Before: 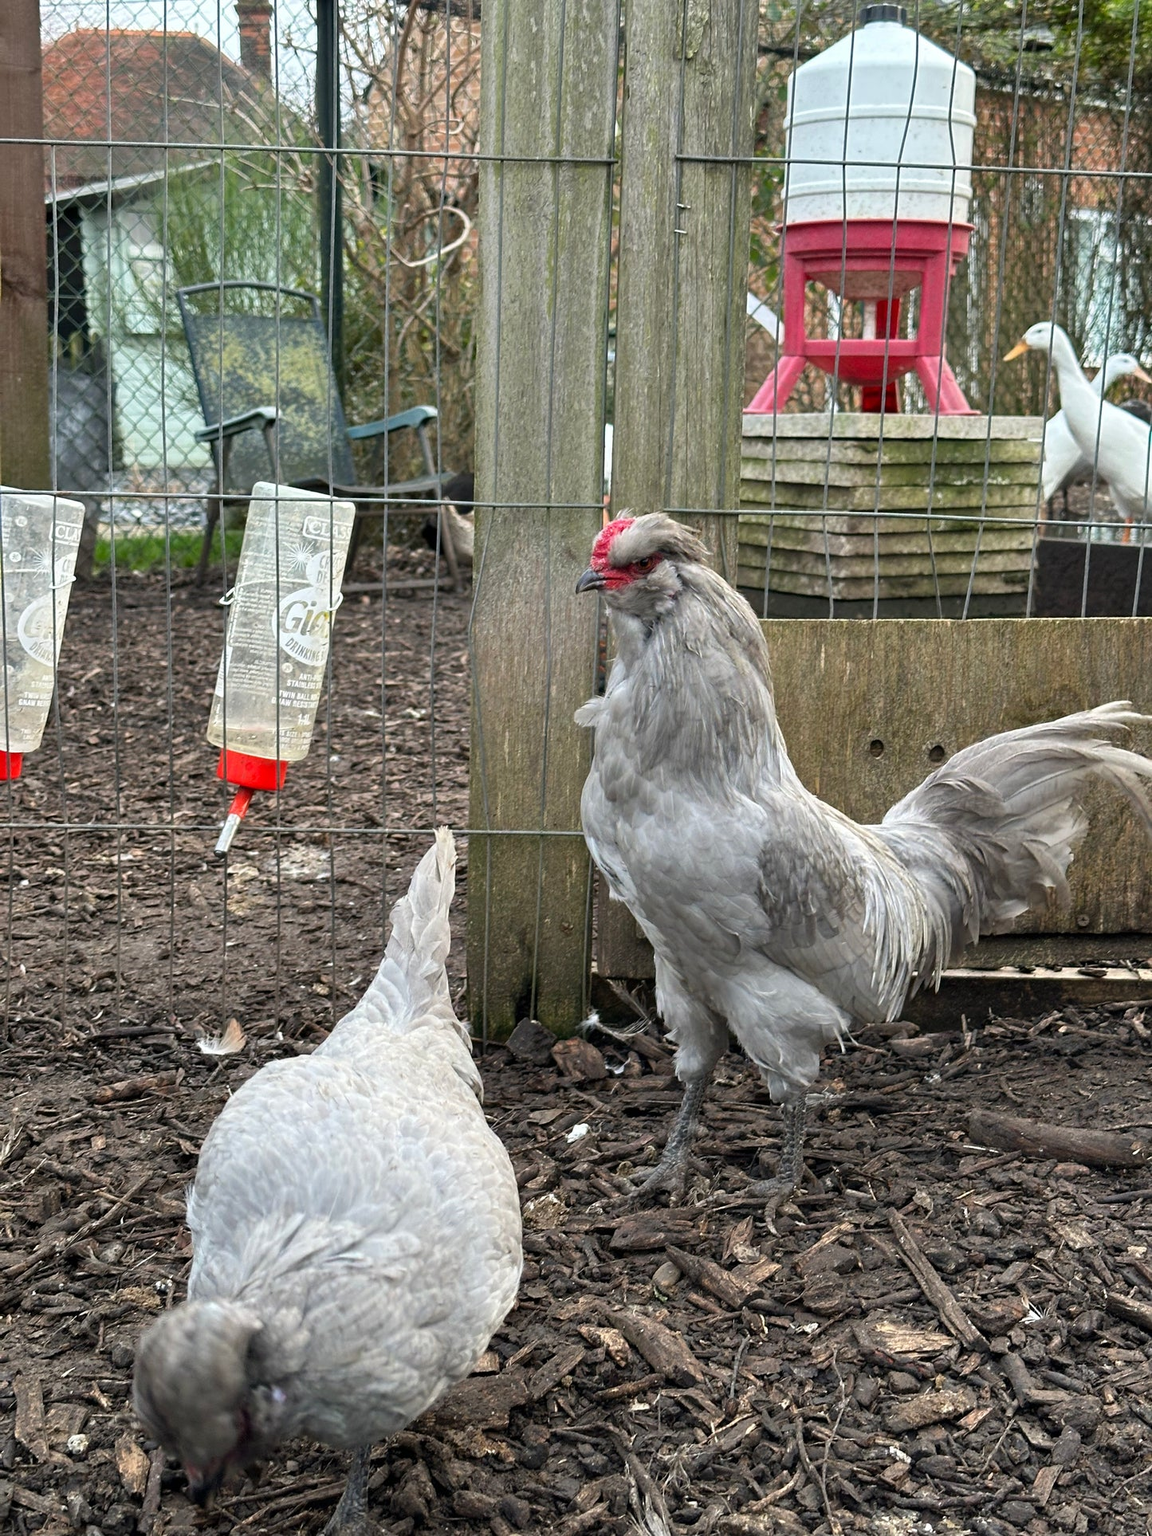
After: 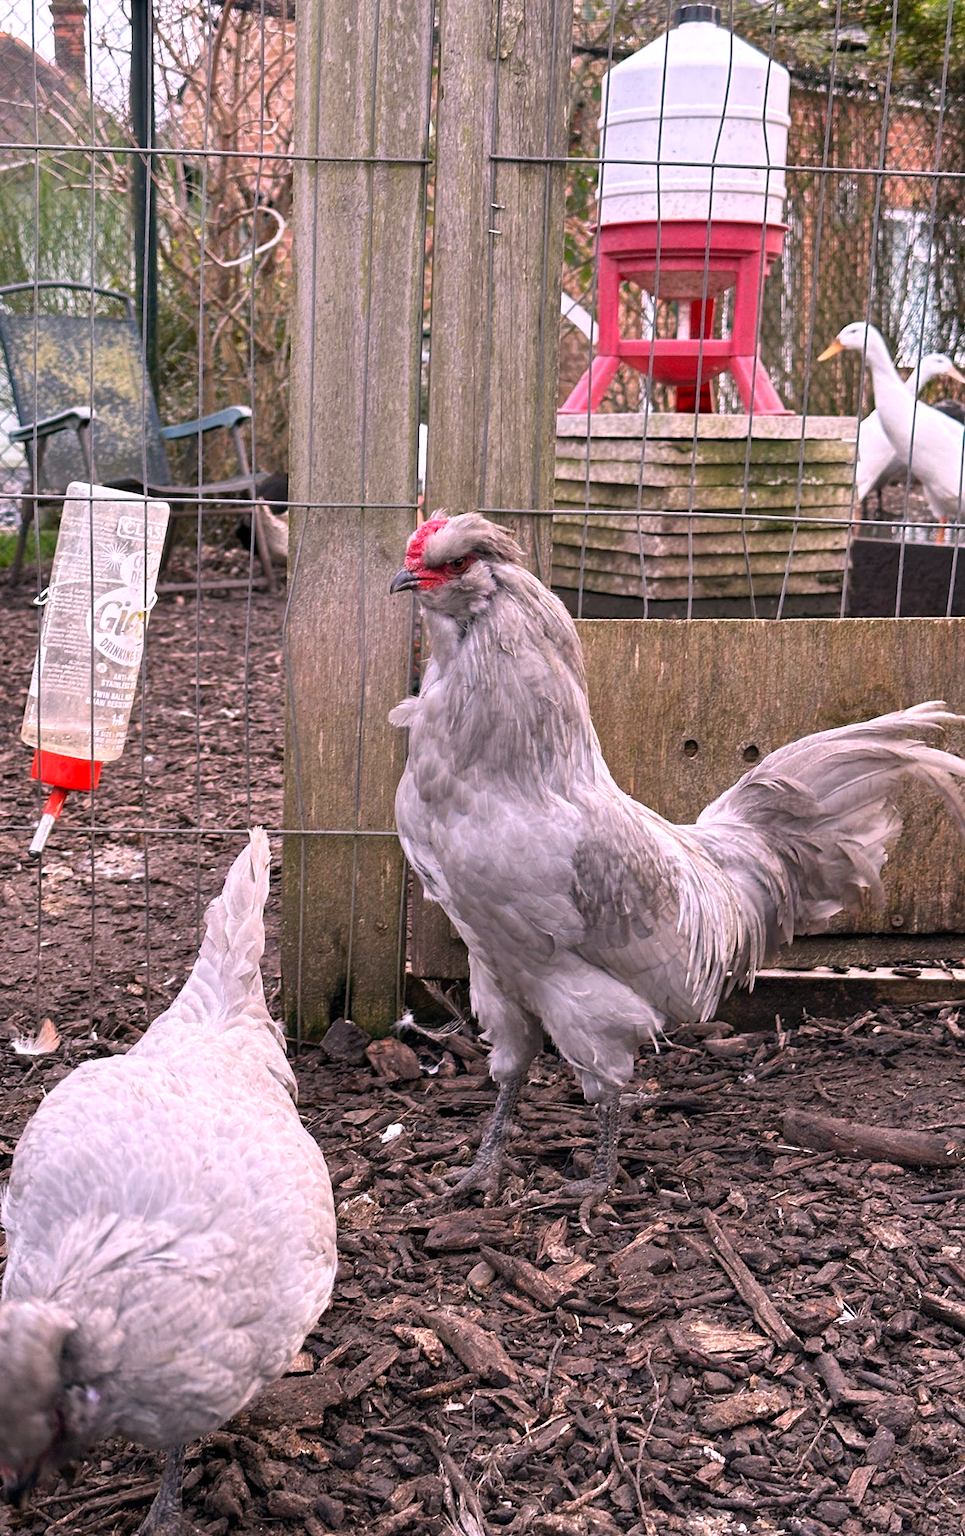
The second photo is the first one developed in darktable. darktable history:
white balance: red 1.188, blue 1.11
crop: left 16.145%
